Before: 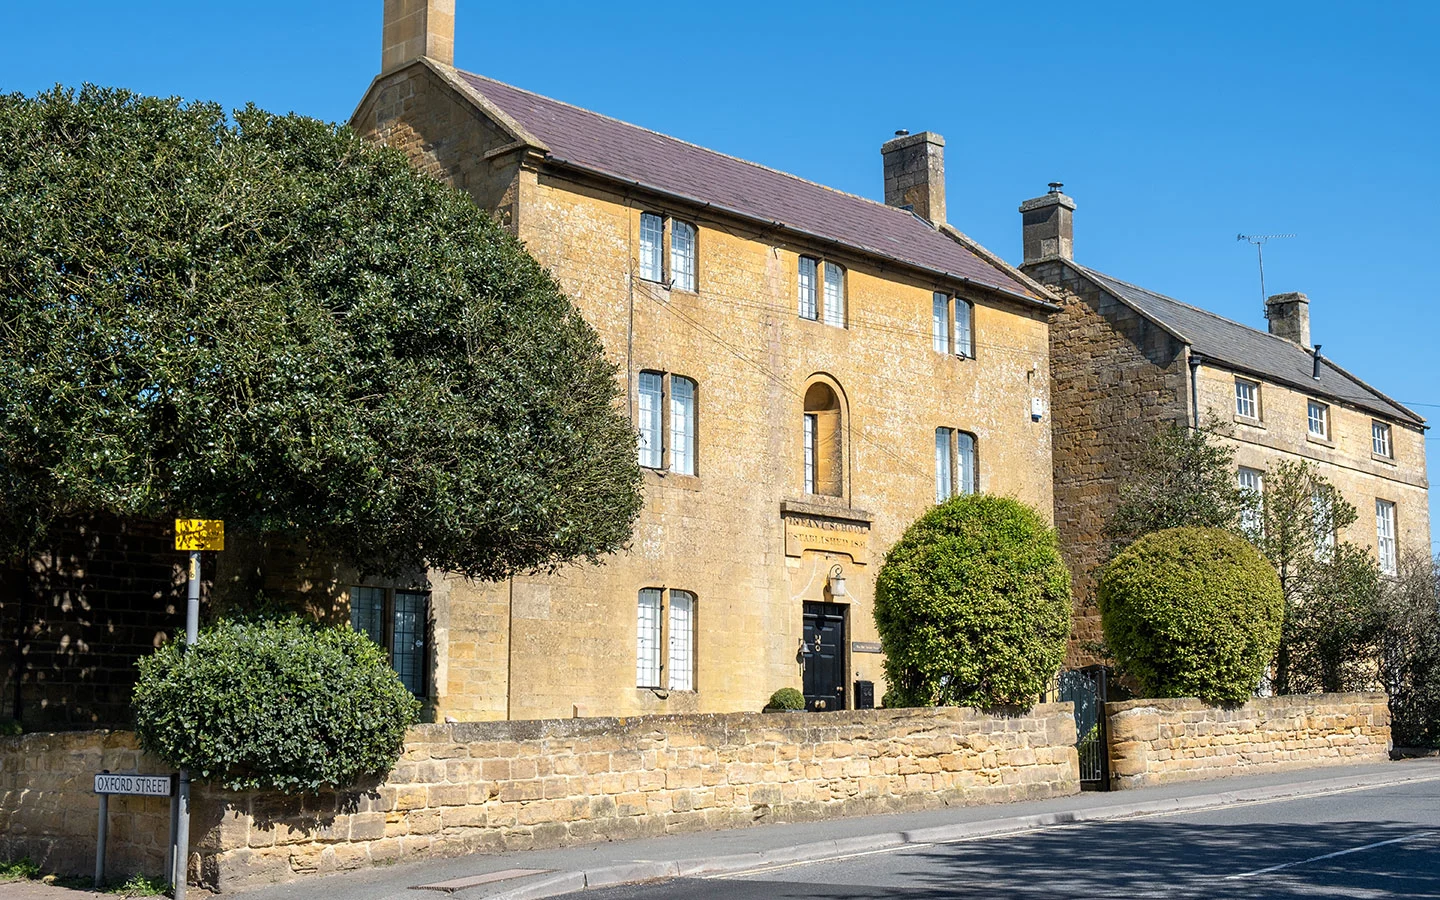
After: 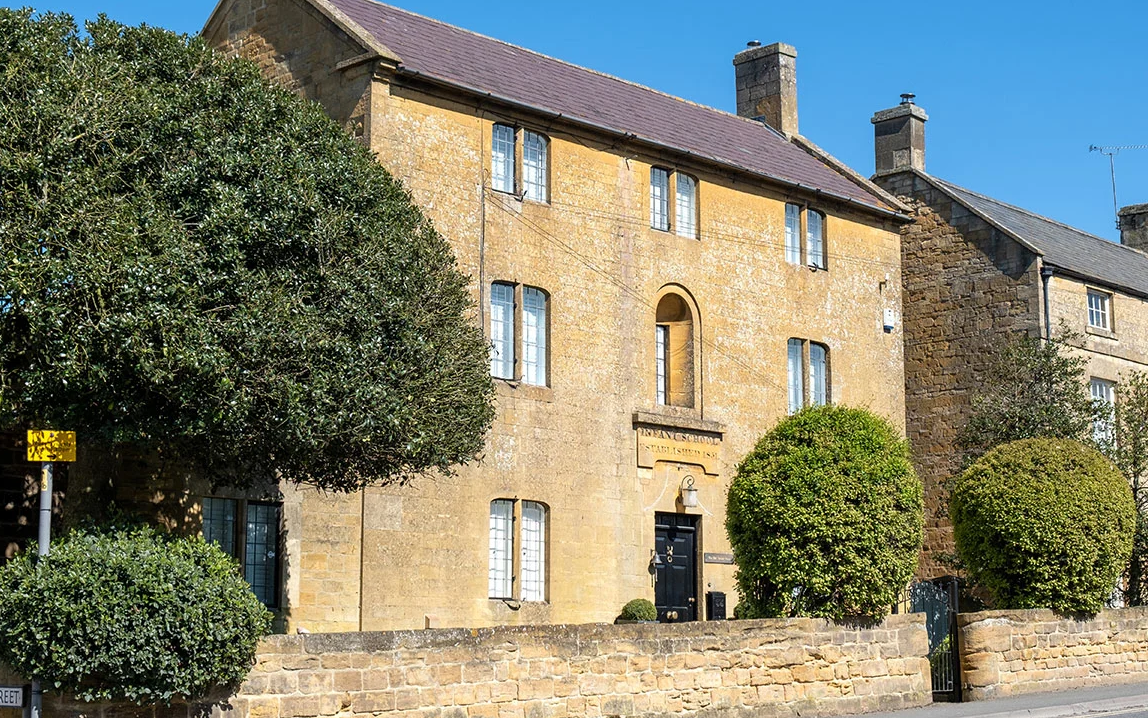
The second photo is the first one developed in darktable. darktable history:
crop and rotate: left 10.332%, top 9.975%, right 9.905%, bottom 10.202%
